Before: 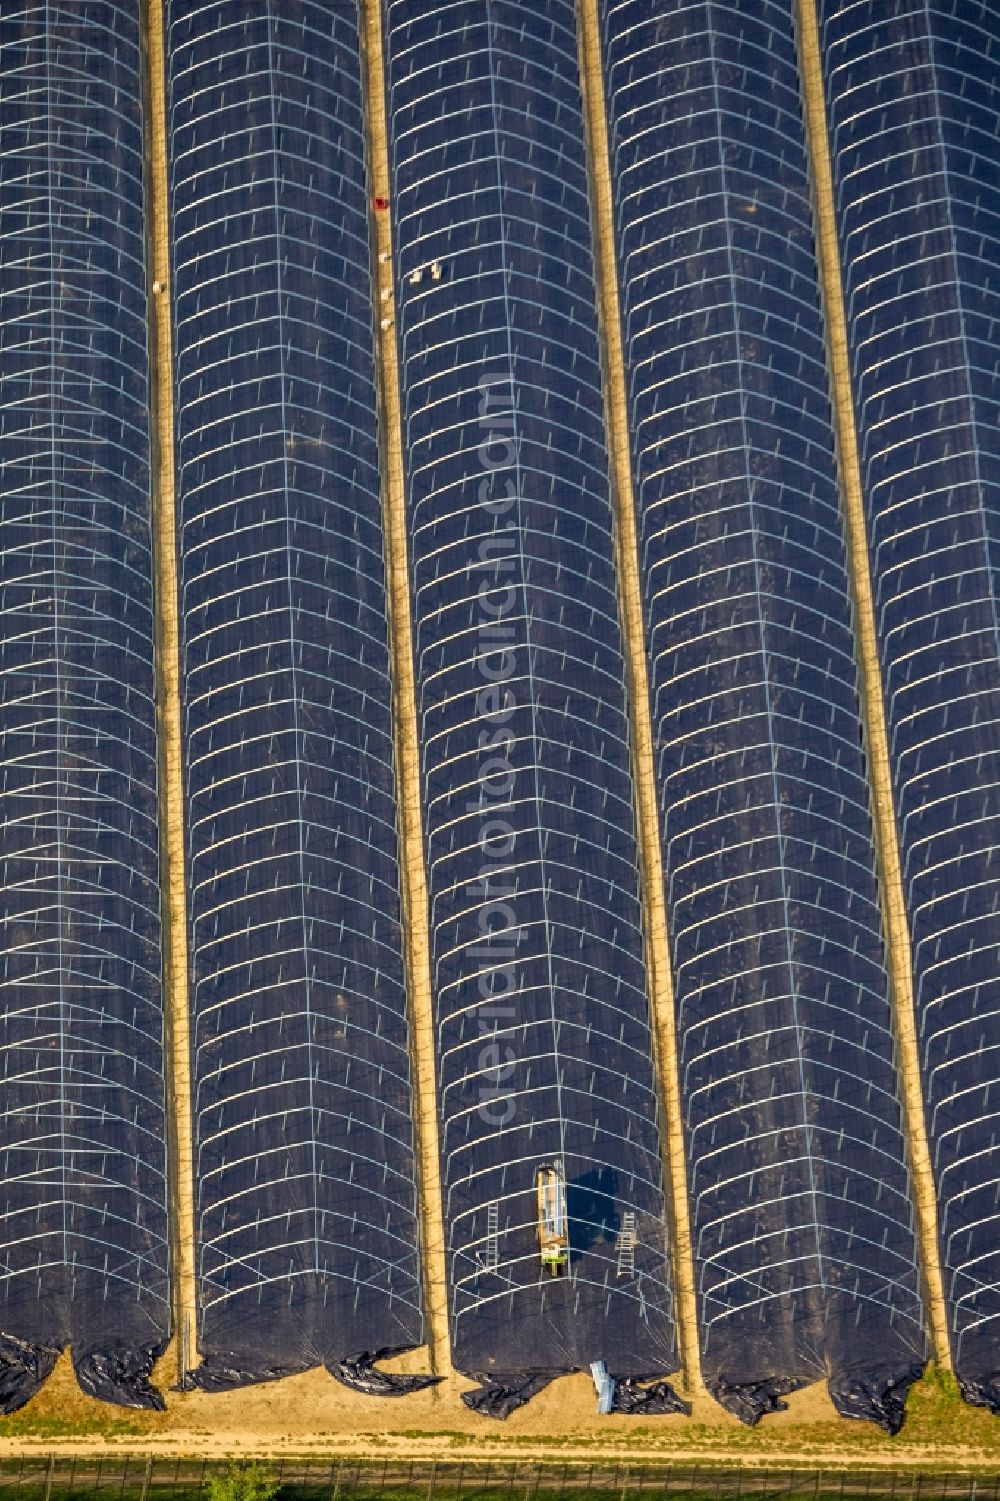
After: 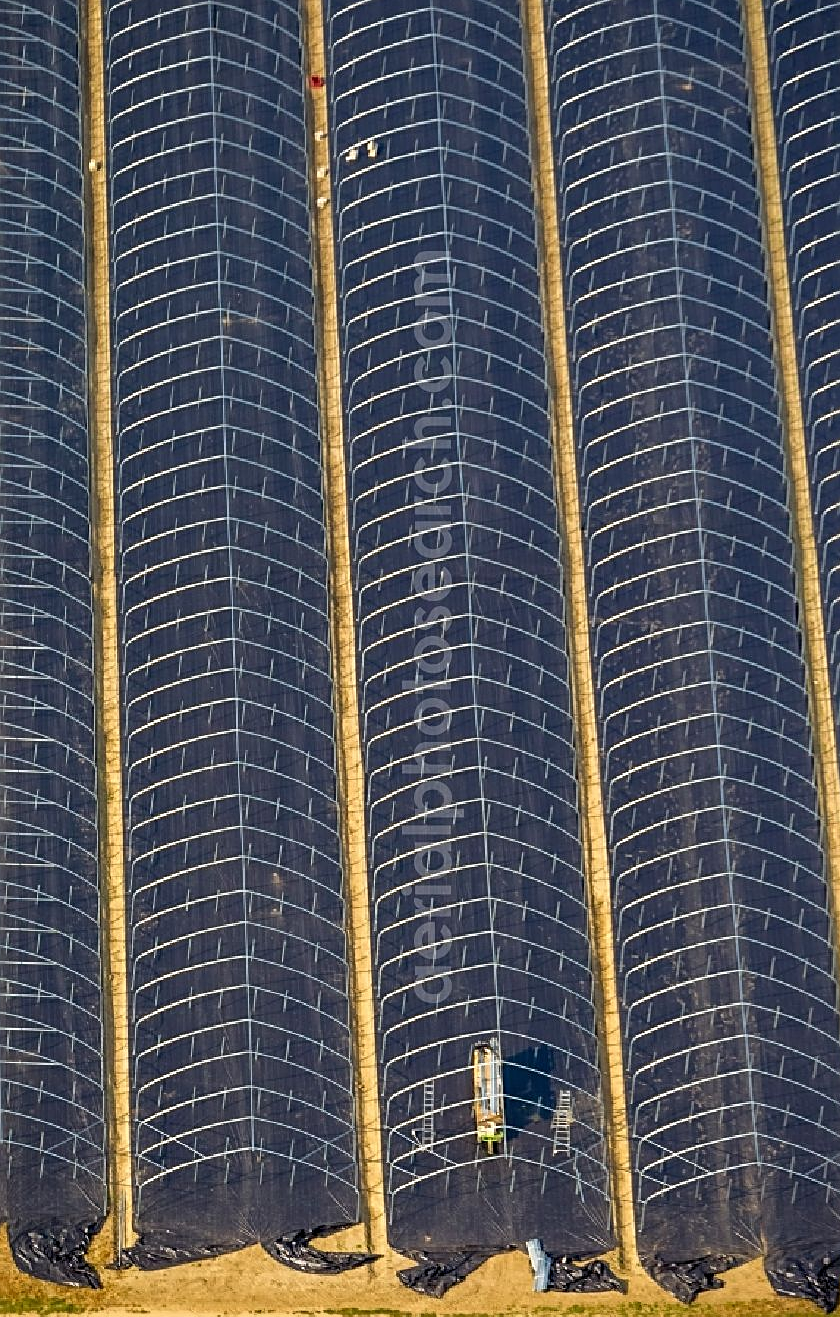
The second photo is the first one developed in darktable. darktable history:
crop: left 6.417%, top 8.139%, right 9.534%, bottom 4.103%
sharpen: on, module defaults
